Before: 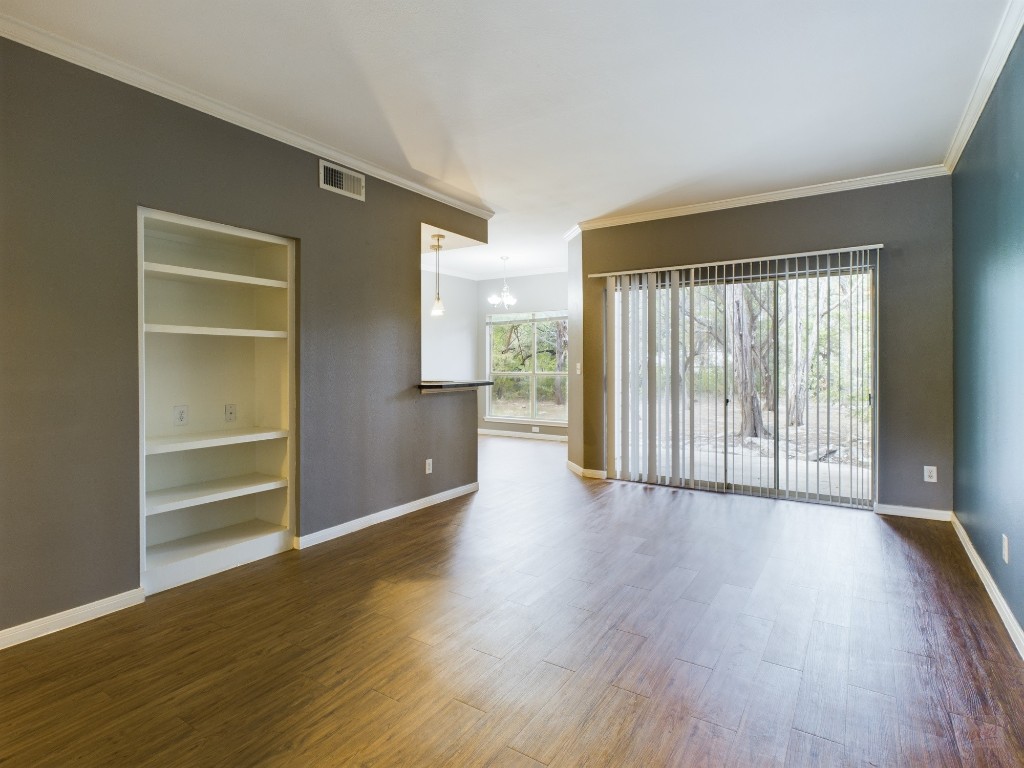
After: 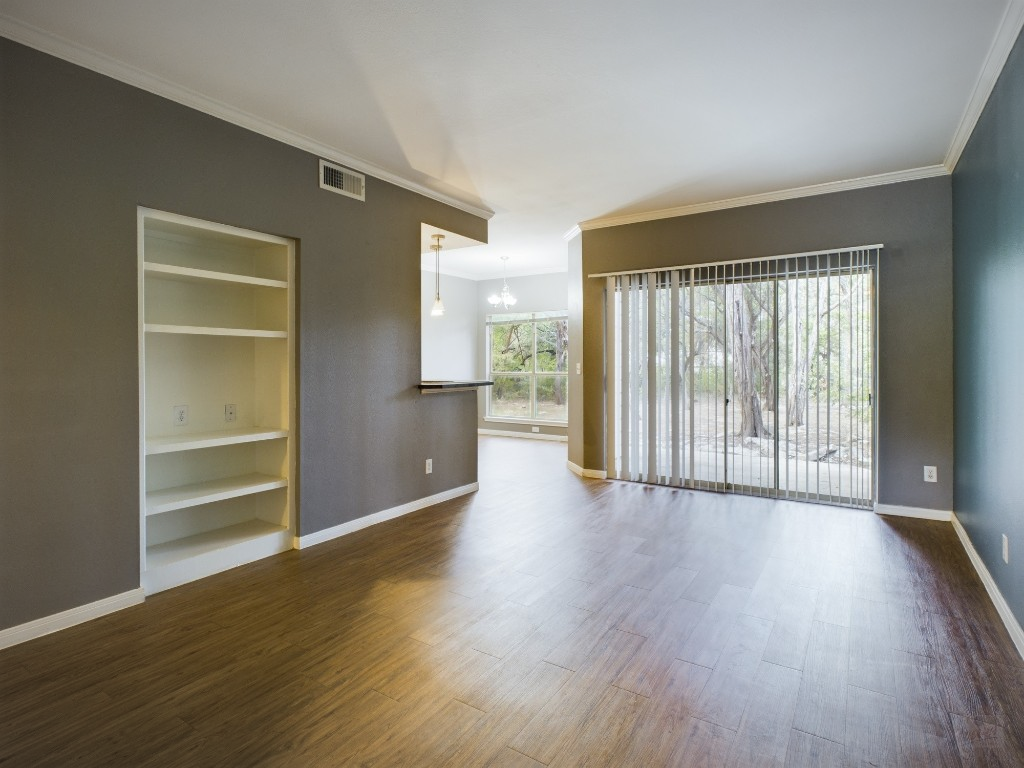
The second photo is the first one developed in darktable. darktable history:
vignetting: fall-off radius 59.7%, automatic ratio true
